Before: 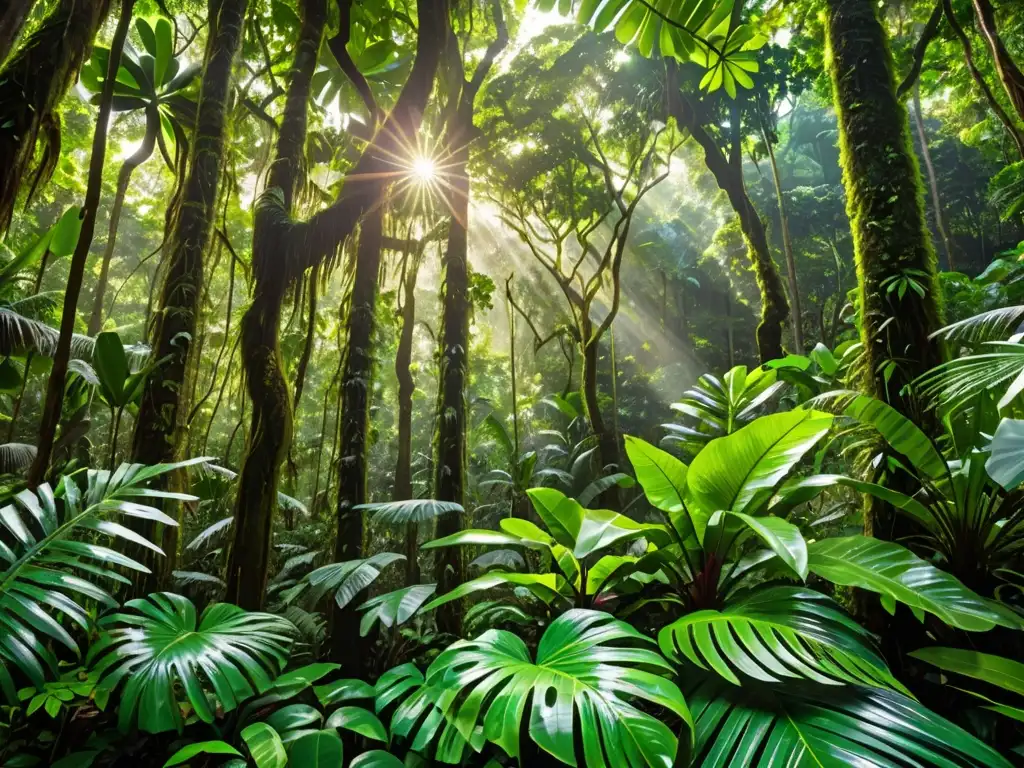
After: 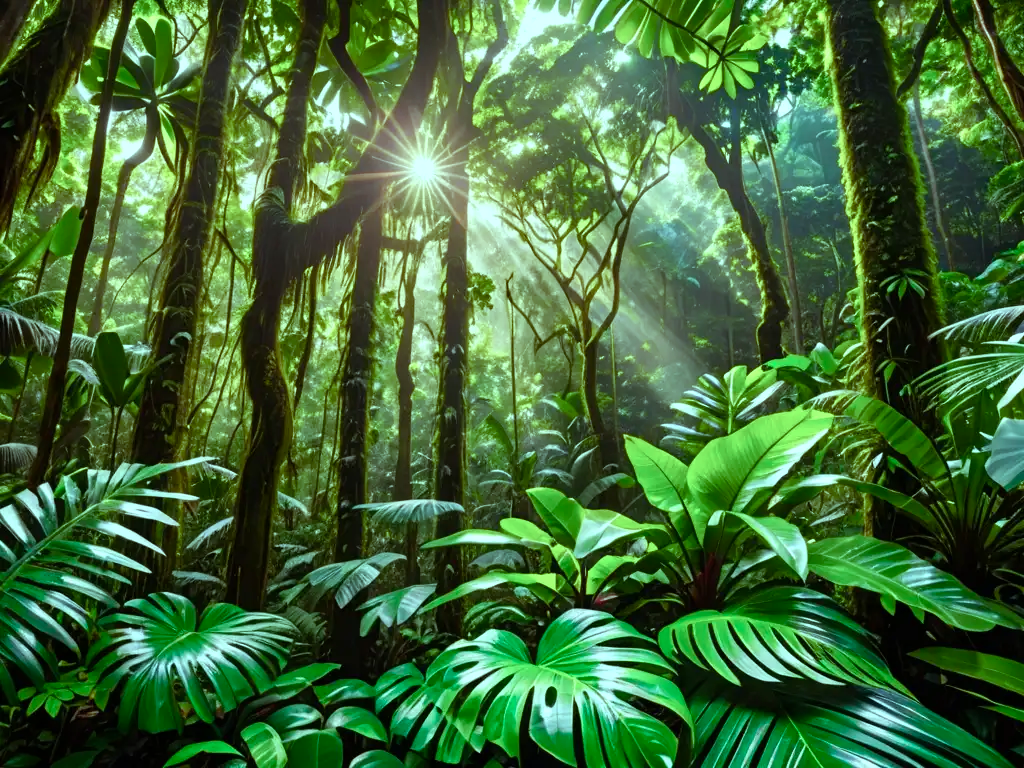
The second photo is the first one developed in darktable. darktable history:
color balance rgb: highlights gain › chroma 5.509%, highlights gain › hue 194.76°, perceptual saturation grading › global saturation -0.025%, perceptual saturation grading › highlights -25.328%, perceptual saturation grading › shadows 29.785%, global vibrance 5.405%, contrast 2.842%
